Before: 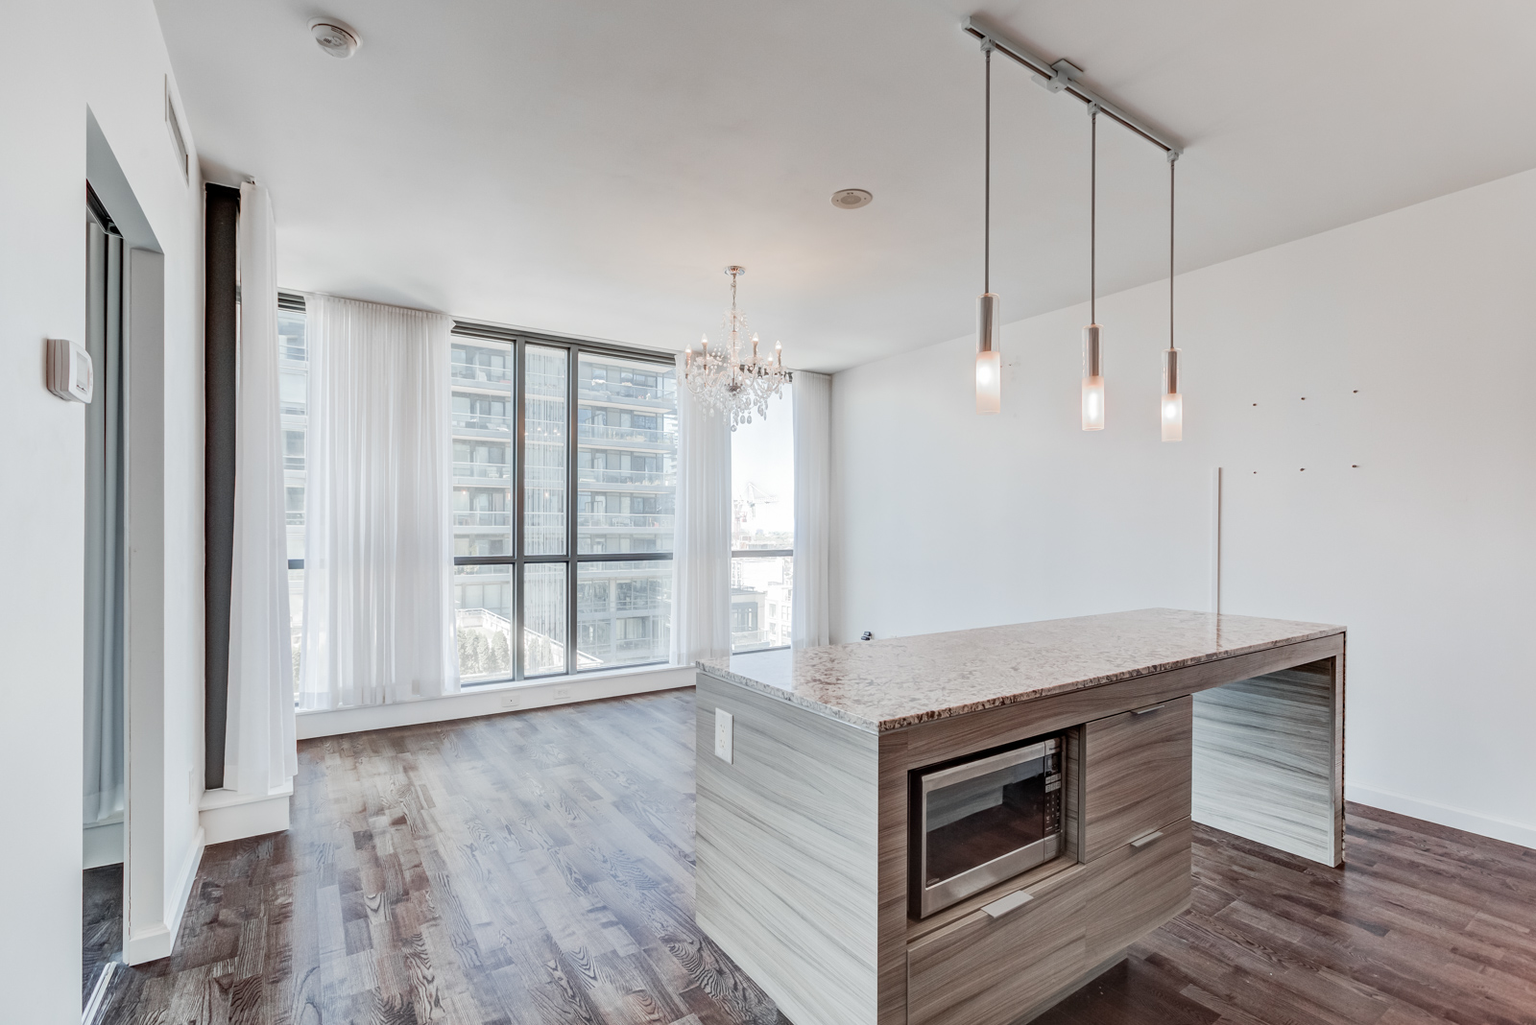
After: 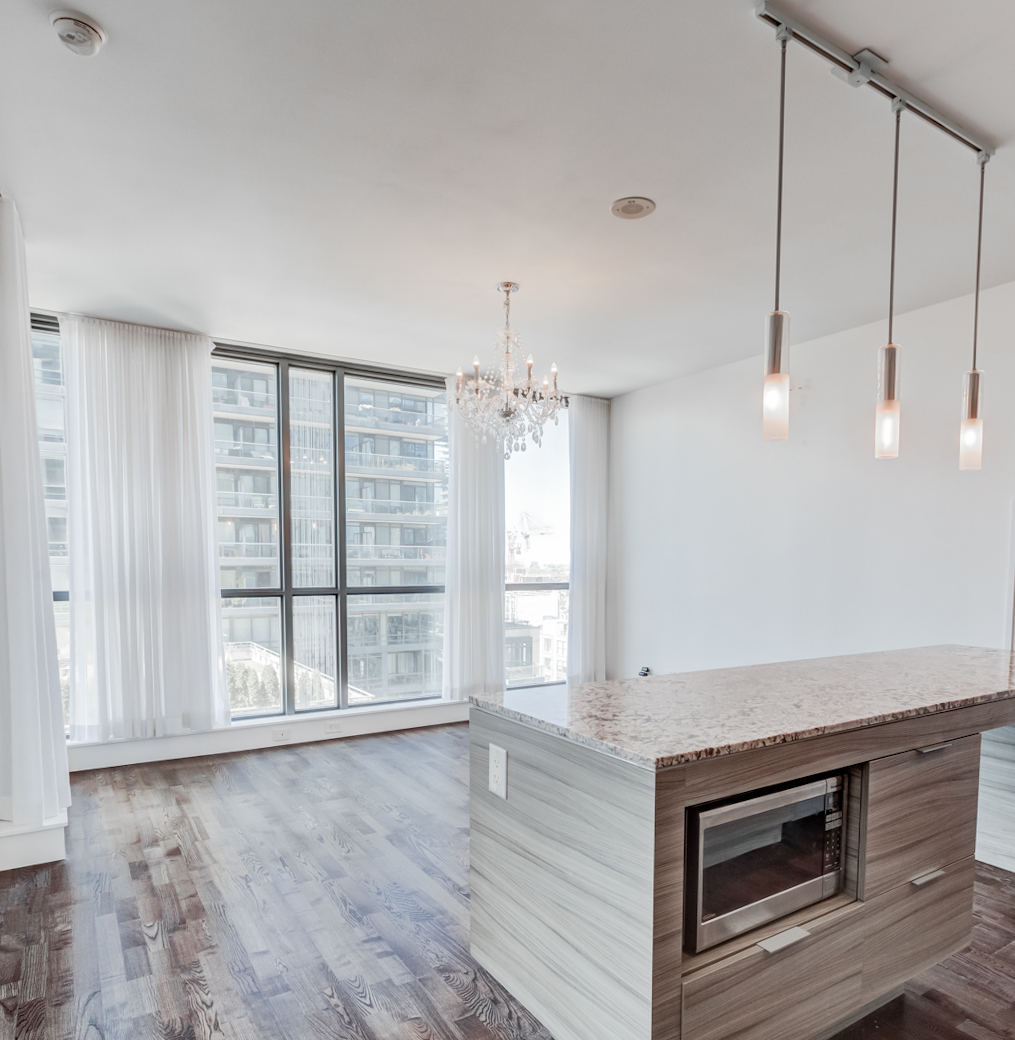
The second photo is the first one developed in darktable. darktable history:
crop and rotate: left 13.409%, right 19.924%
rotate and perspective: rotation 0.074°, lens shift (vertical) 0.096, lens shift (horizontal) -0.041, crop left 0.043, crop right 0.952, crop top 0.024, crop bottom 0.979
